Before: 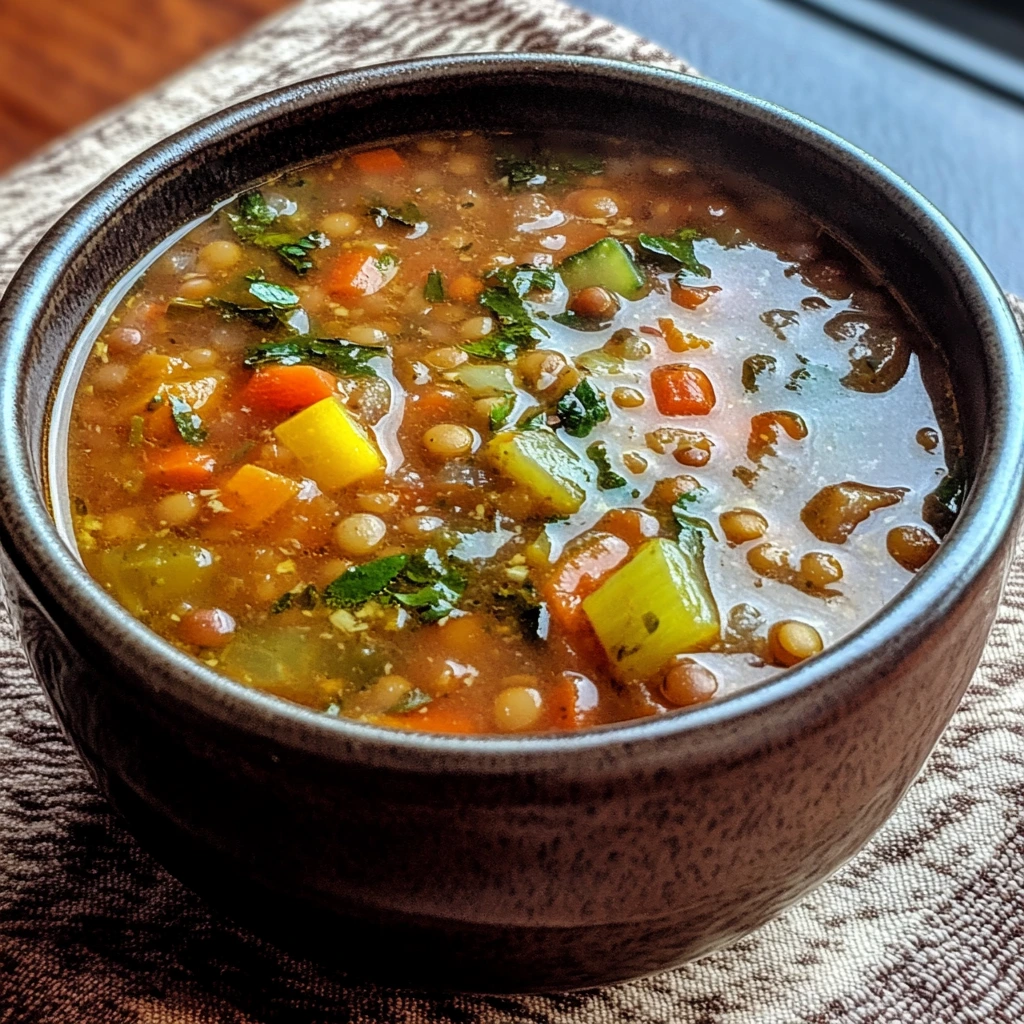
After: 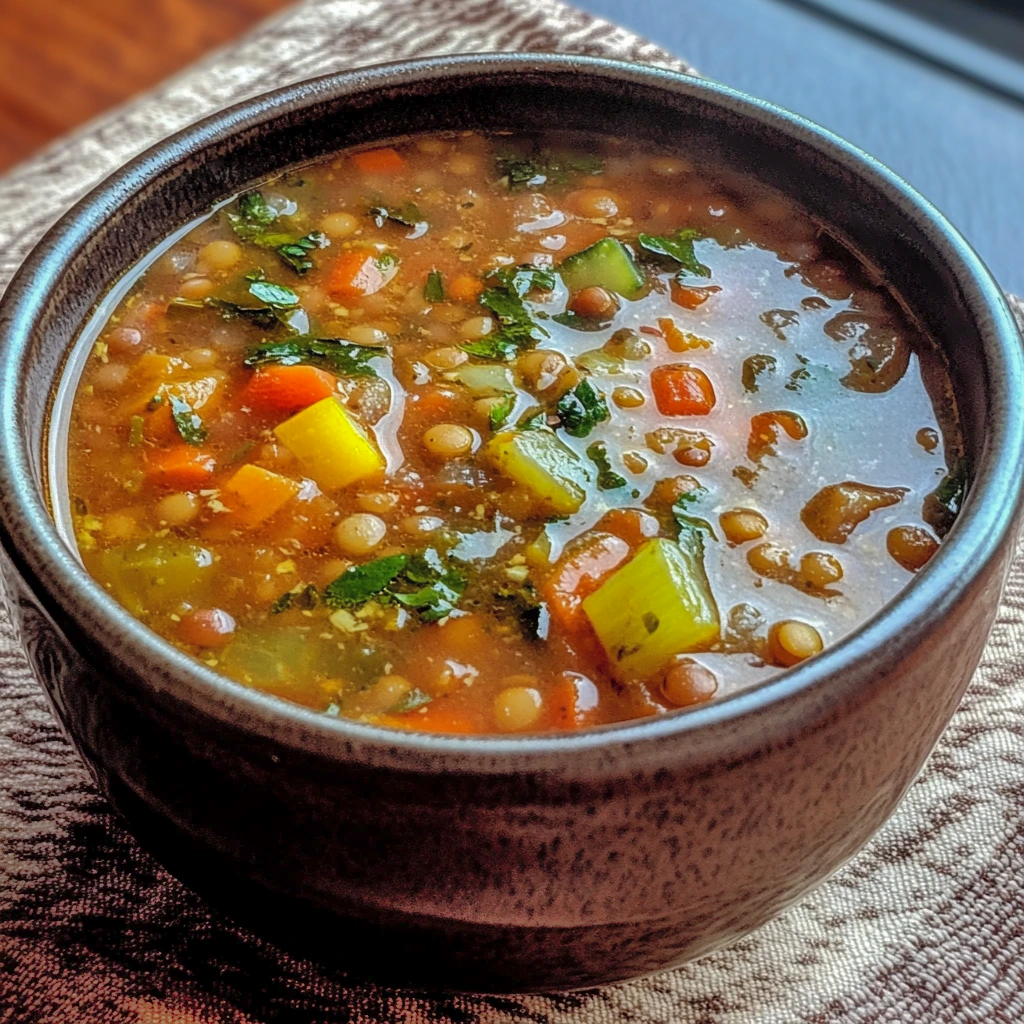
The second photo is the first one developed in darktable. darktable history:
shadows and highlights: shadows 59.35, highlights -59.76
